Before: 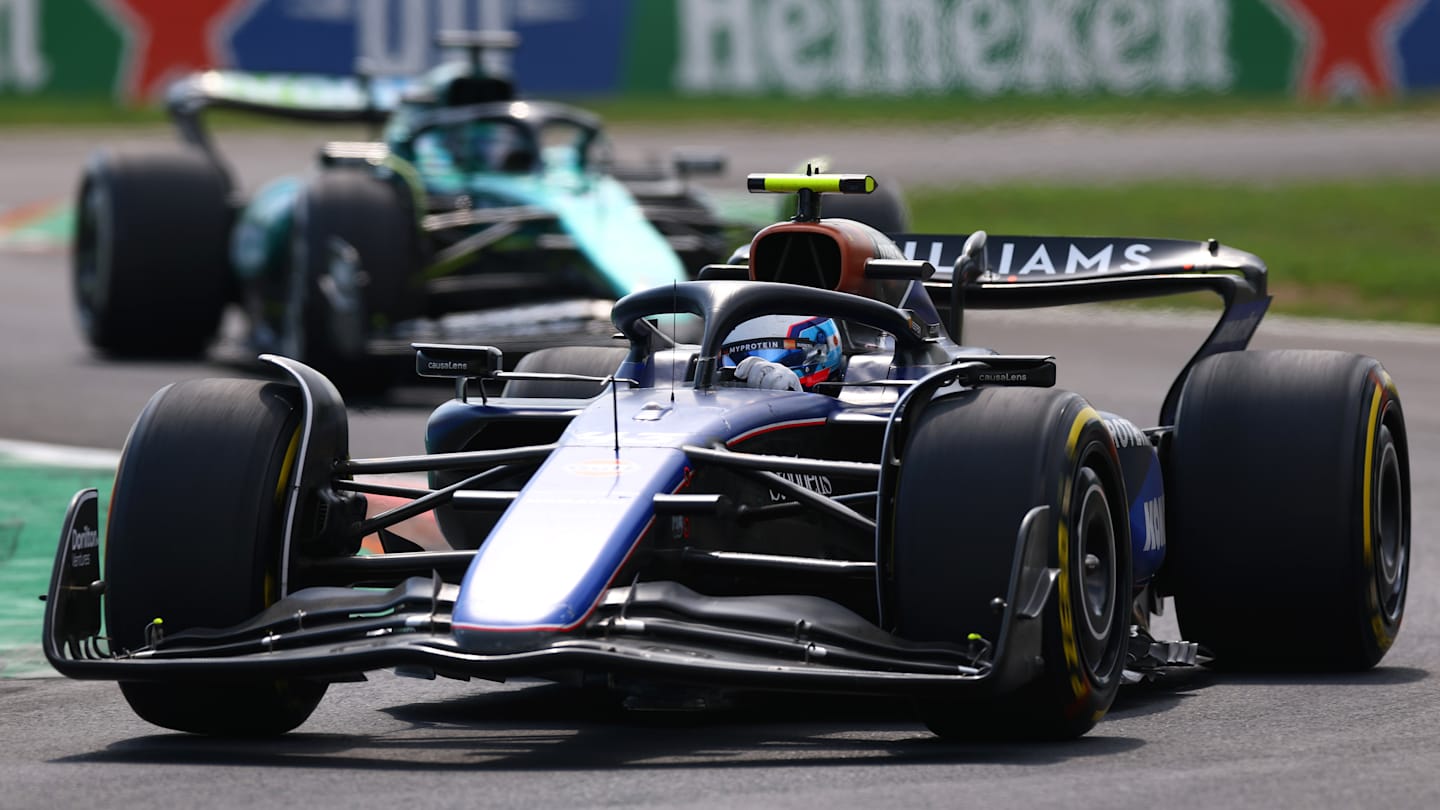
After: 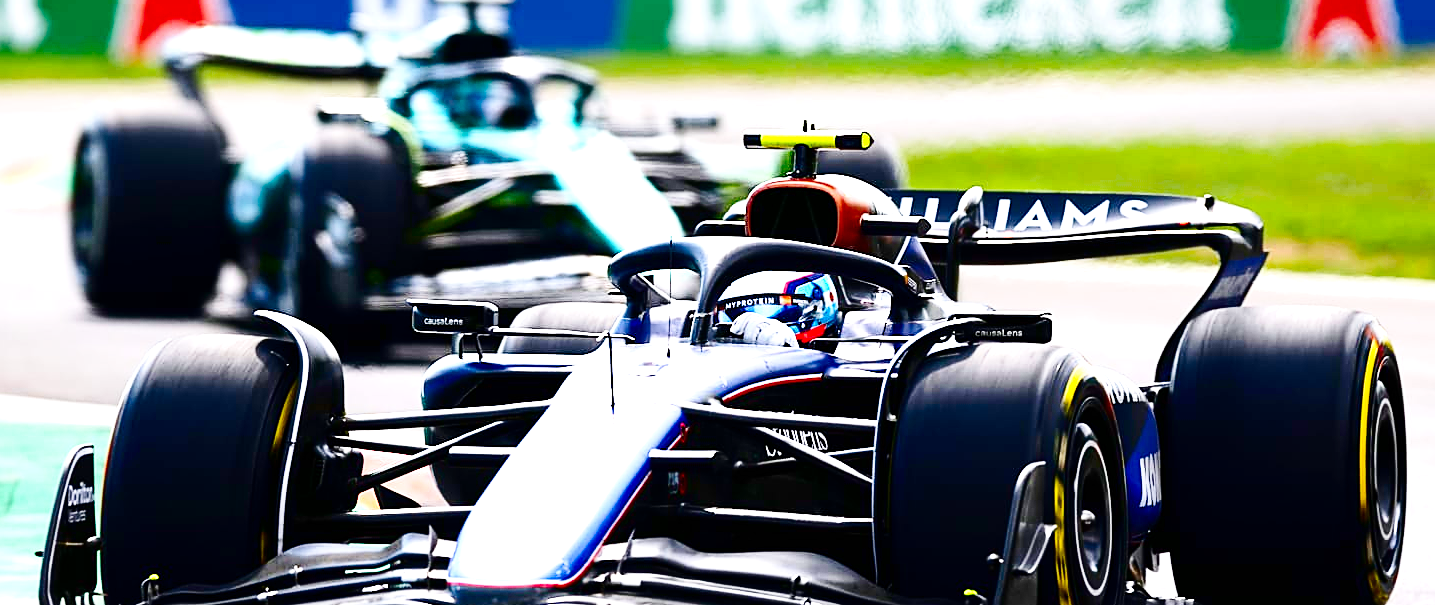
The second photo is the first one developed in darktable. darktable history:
color correction: highlights b* -0.043
exposure: black level correction 0, exposure 1.663 EV, compensate highlight preservation false
base curve: curves: ch0 [(0, 0) (0.032, 0.025) (0.121, 0.166) (0.206, 0.329) (0.605, 0.79) (1, 1)], preserve colors none
contrast brightness saturation: contrast 0.187, brightness -0.242, saturation 0.115
crop: left 0.283%, top 5.497%, bottom 19.802%
sharpen: on, module defaults
color balance rgb: global offset › luminance -0.485%, perceptual saturation grading › global saturation 19.623%, perceptual brilliance grading › global brilliance 2.851%
